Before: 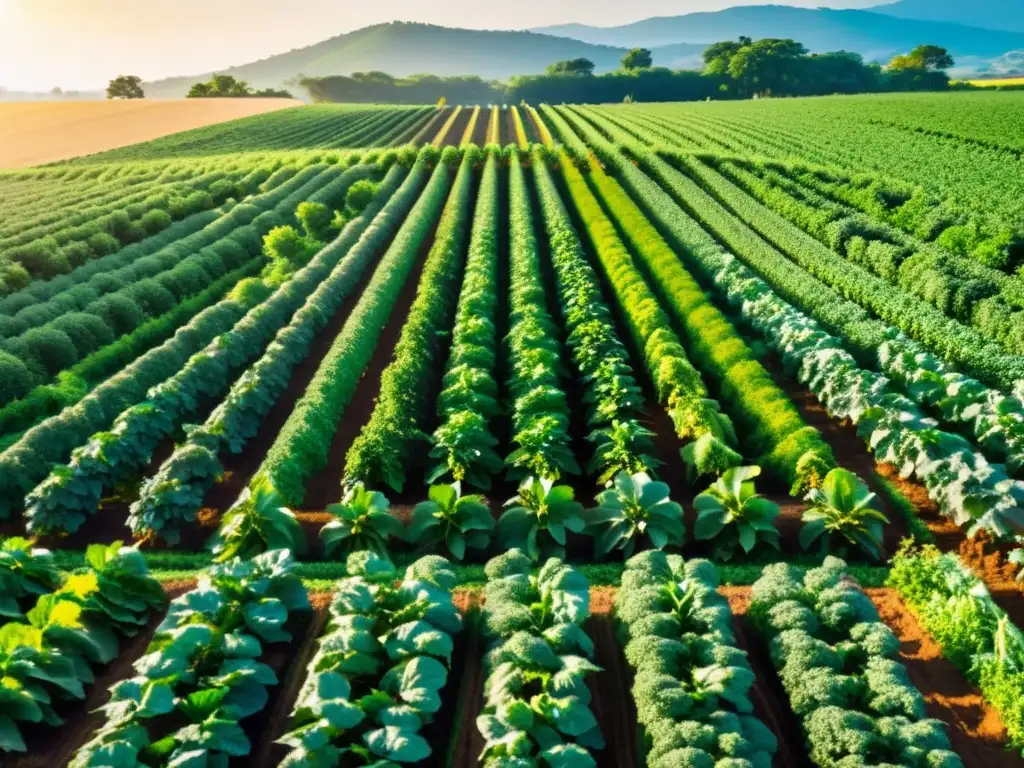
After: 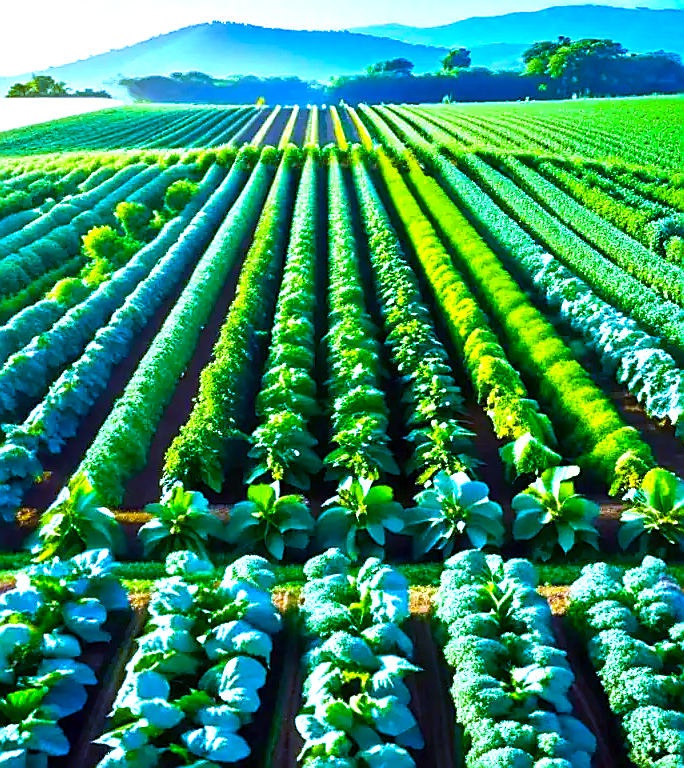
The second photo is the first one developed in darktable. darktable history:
crop and rotate: left 17.732%, right 15.423%
color balance rgb: linear chroma grading › global chroma 10%, perceptual saturation grading › global saturation 40%, perceptual brilliance grading › global brilliance 30%, global vibrance 20%
white balance: red 0.766, blue 1.537
sharpen: radius 1.4, amount 1.25, threshold 0.7
velvia: on, module defaults
